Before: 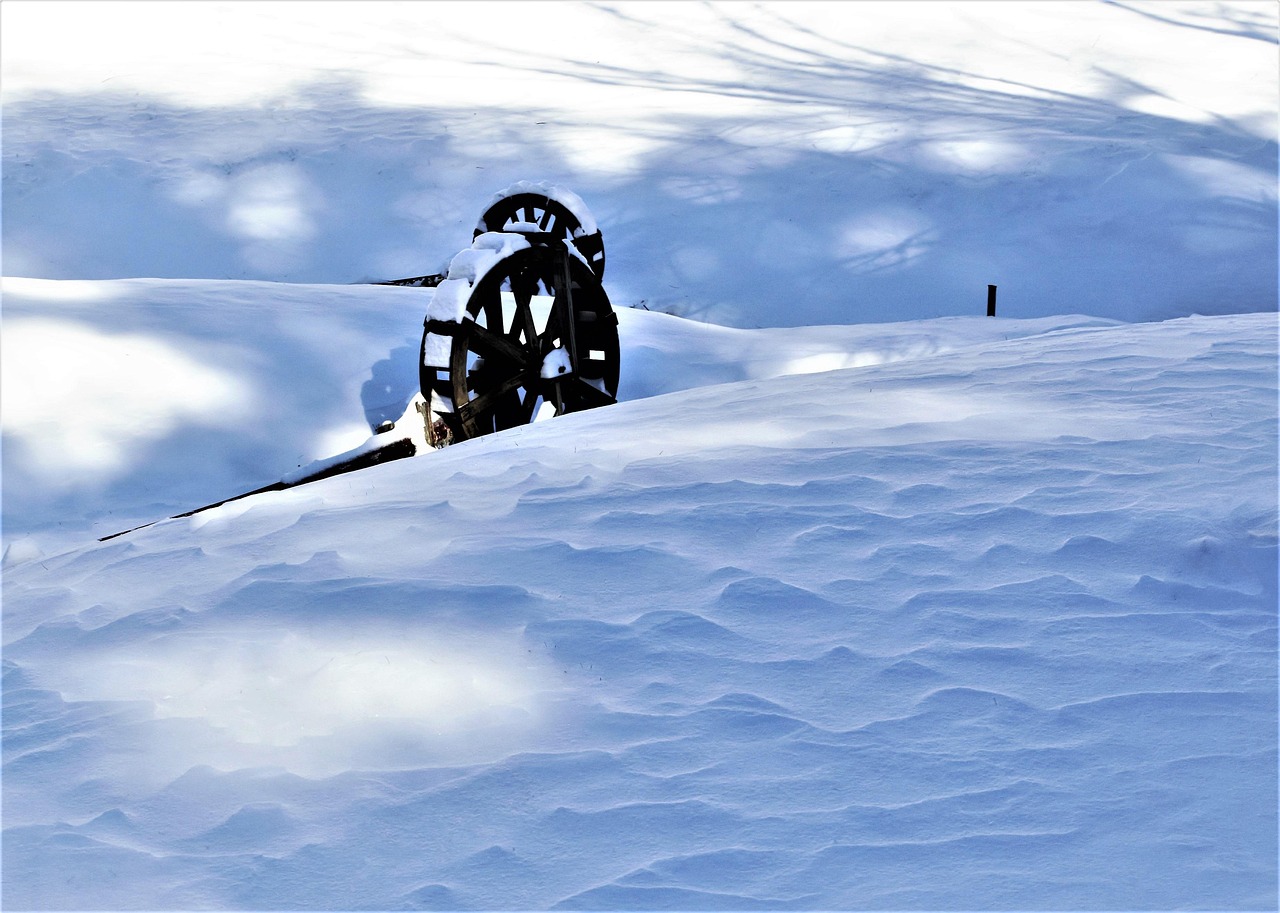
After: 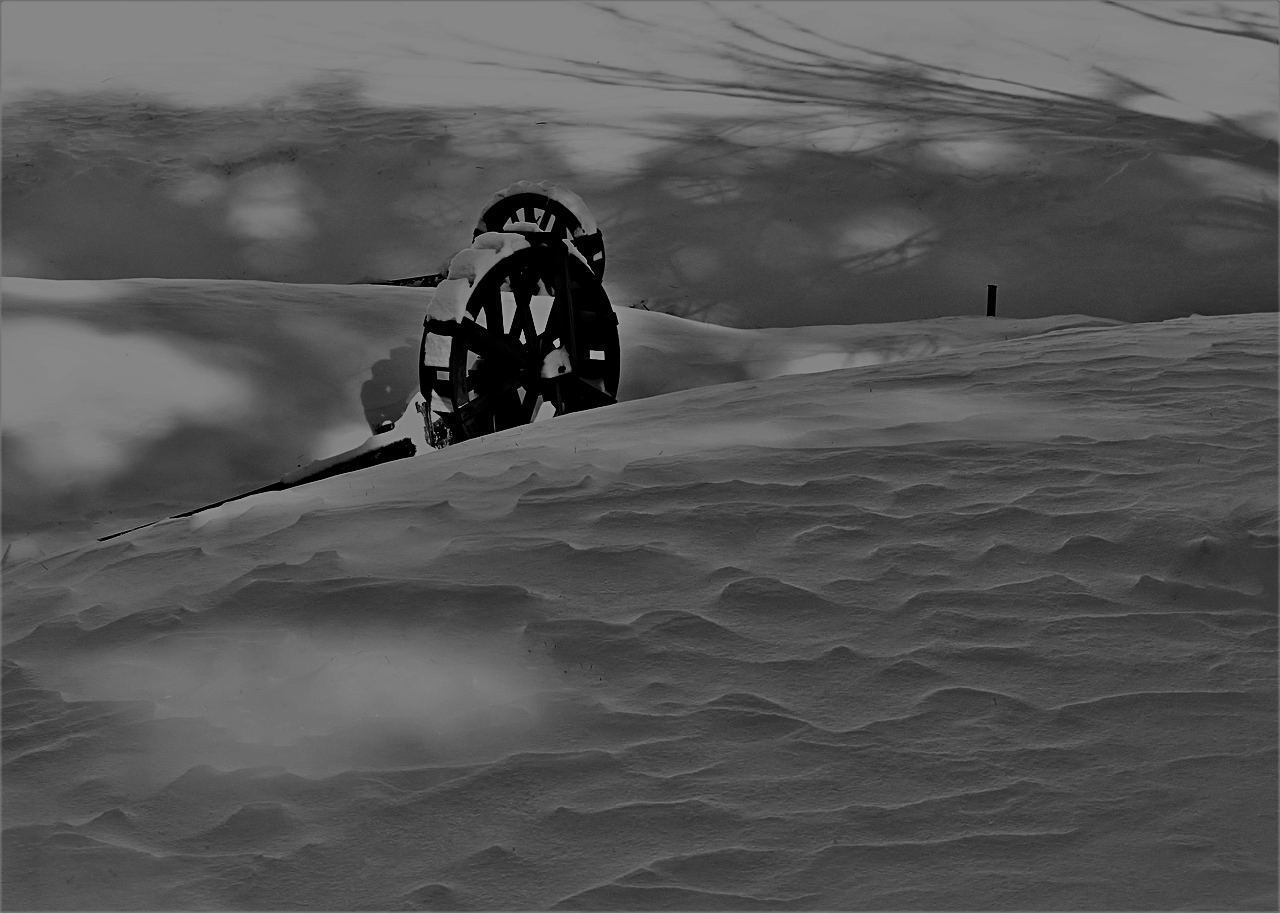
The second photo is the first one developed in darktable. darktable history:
tone equalizer: -8 EV -2 EV, -7 EV -2 EV, -6 EV -2 EV, -5 EV -2 EV, -4 EV -2 EV, -3 EV -2 EV, -2 EV -2 EV, -1 EV -1.63 EV, +0 EV -2 EV
white balance: red 0.984, blue 1.059
sharpen: radius 2.529, amount 0.323
monochrome: size 3.1
base curve: curves: ch0 [(0, 0) (0.073, 0.04) (0.157, 0.139) (0.492, 0.492) (0.758, 0.758) (1, 1)], preserve colors none
